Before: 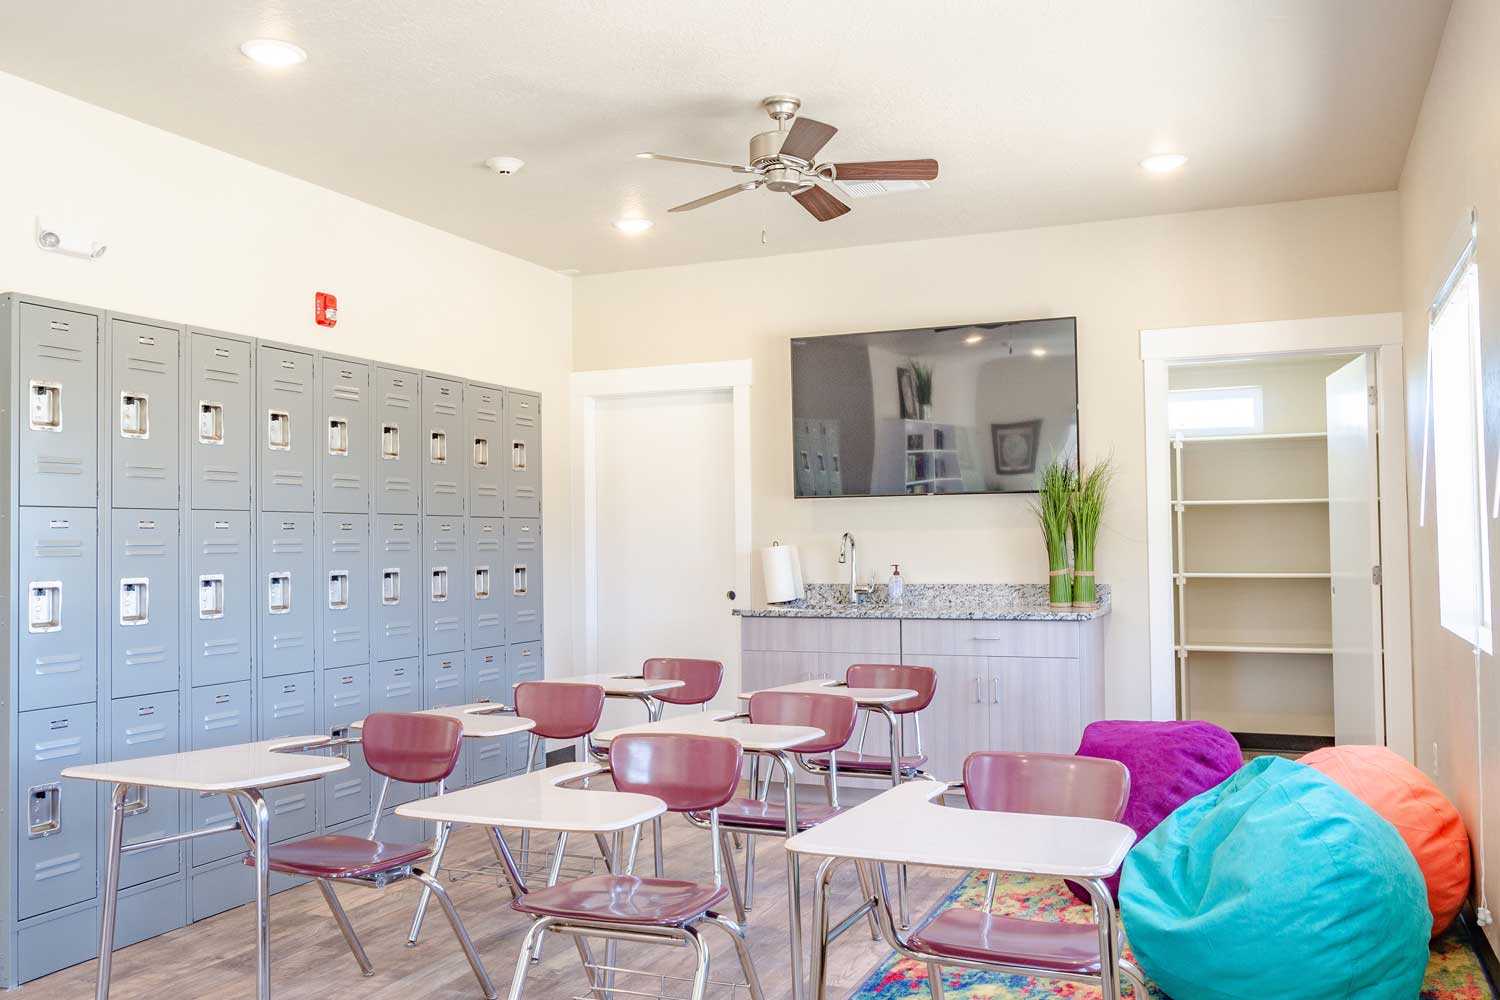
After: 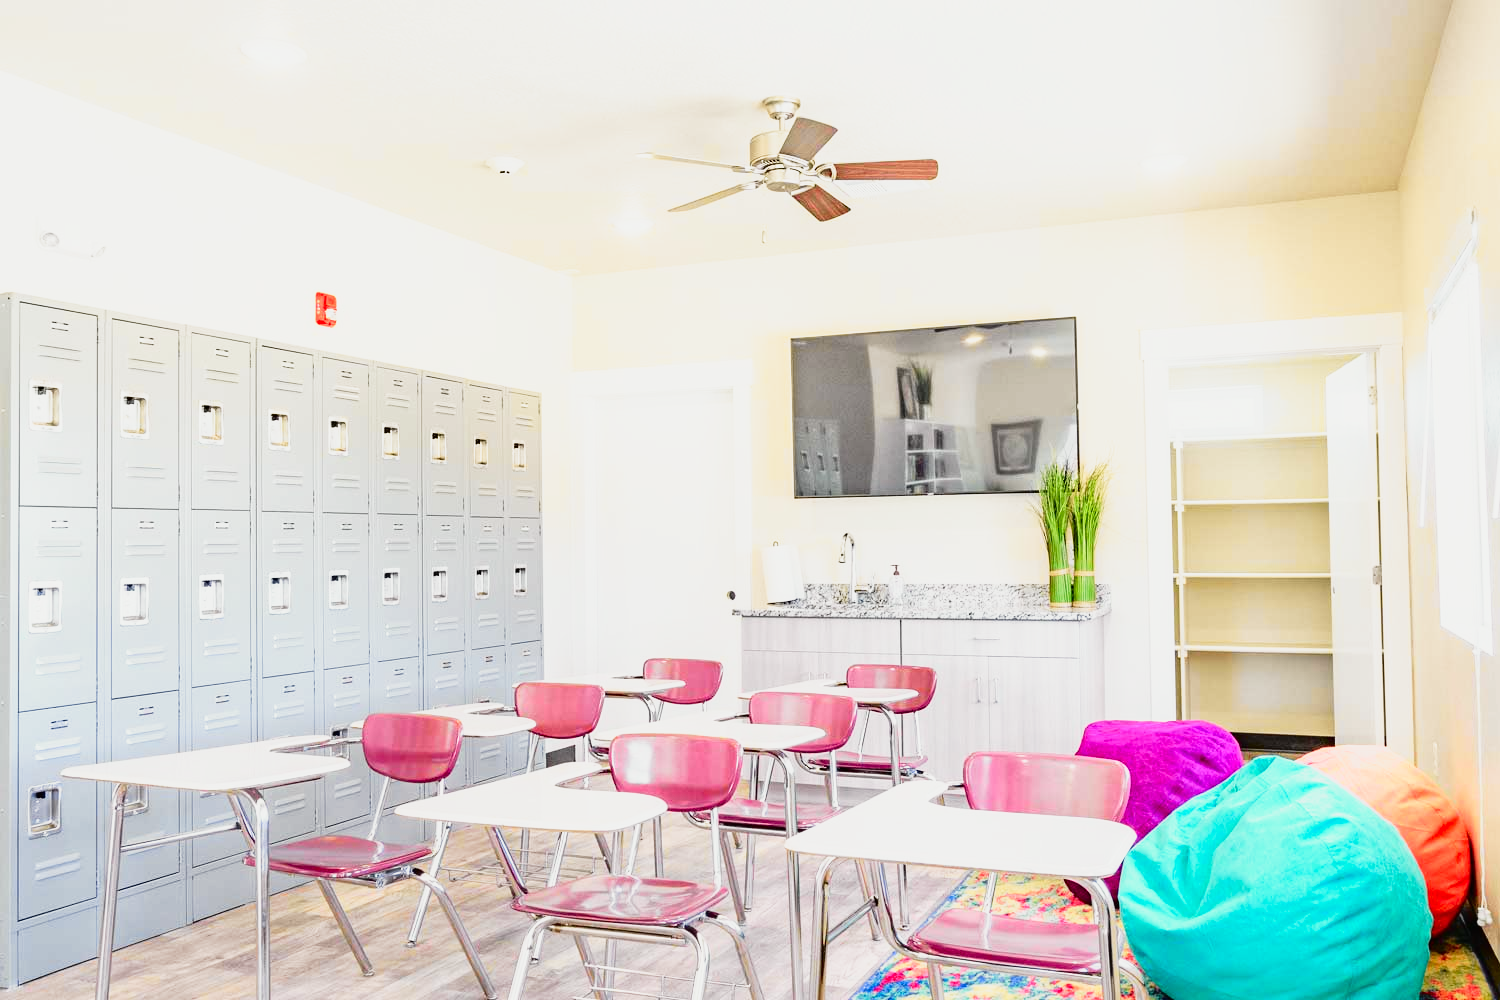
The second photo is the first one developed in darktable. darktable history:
base curve: curves: ch0 [(0, 0) (0.088, 0.125) (0.176, 0.251) (0.354, 0.501) (0.613, 0.749) (1, 0.877)], preserve colors none
tone curve: curves: ch0 [(0, 0.008) (0.107, 0.091) (0.278, 0.351) (0.457, 0.562) (0.628, 0.738) (0.839, 0.909) (0.998, 0.978)]; ch1 [(0, 0) (0.437, 0.408) (0.474, 0.479) (0.502, 0.5) (0.527, 0.519) (0.561, 0.575) (0.608, 0.665) (0.669, 0.748) (0.859, 0.899) (1, 1)]; ch2 [(0, 0) (0.33, 0.301) (0.421, 0.443) (0.473, 0.498) (0.502, 0.504) (0.522, 0.527) (0.549, 0.583) (0.644, 0.703) (1, 1)], color space Lab, independent channels, preserve colors none
contrast brightness saturation: brightness -0.09
